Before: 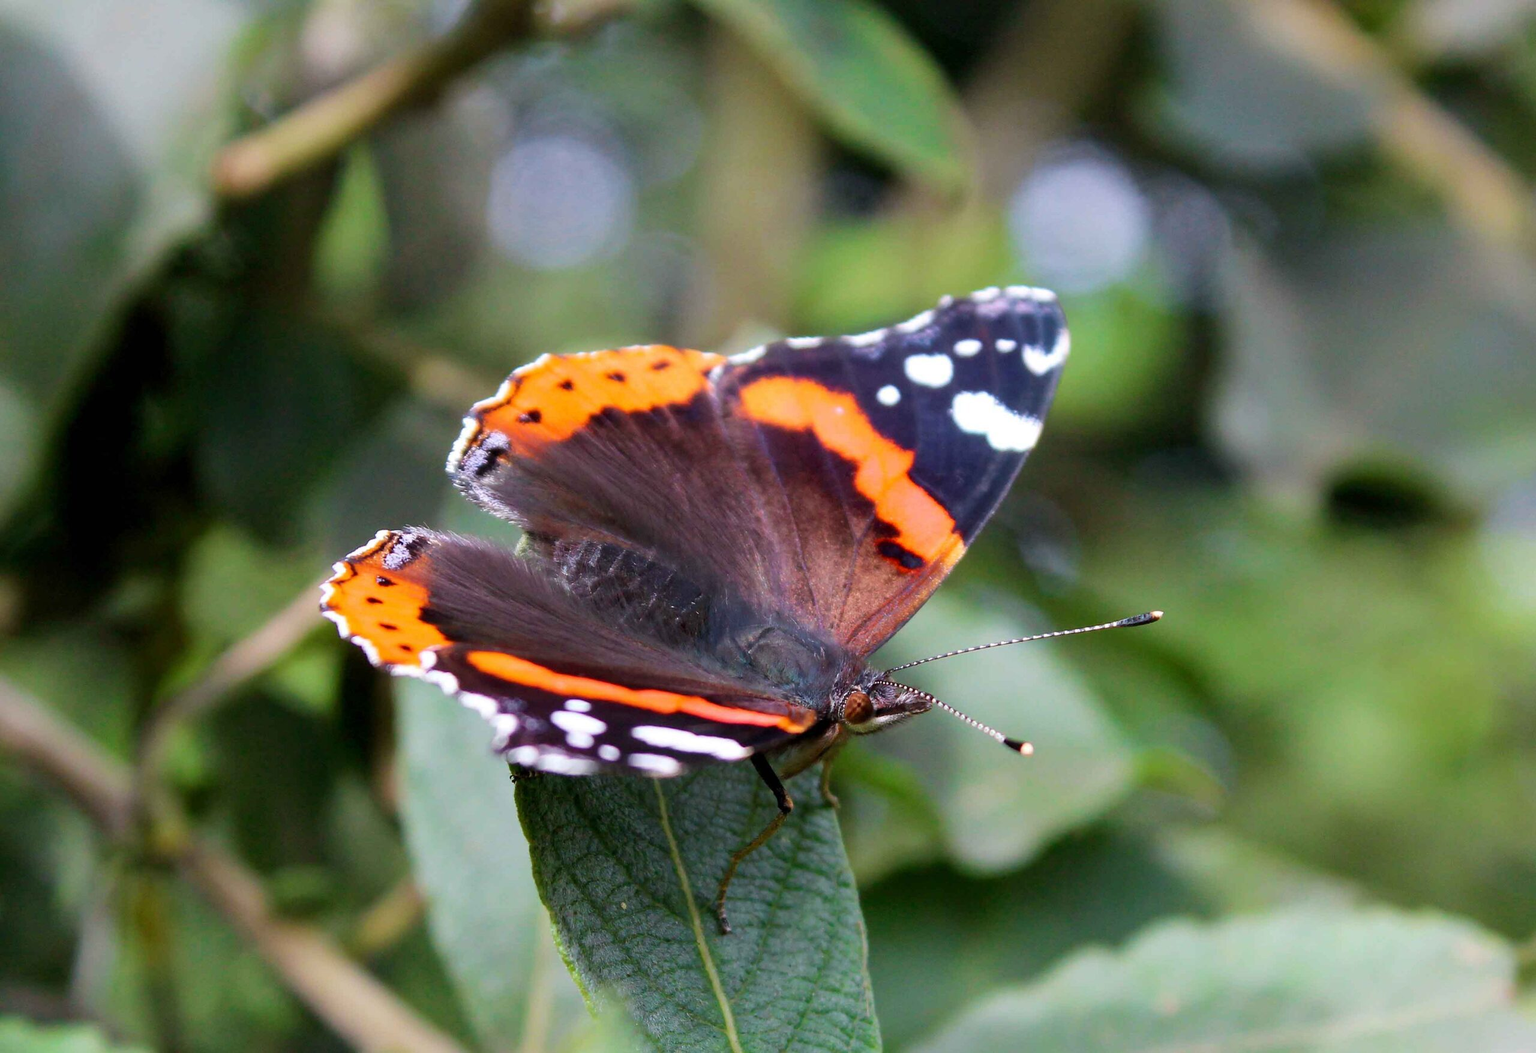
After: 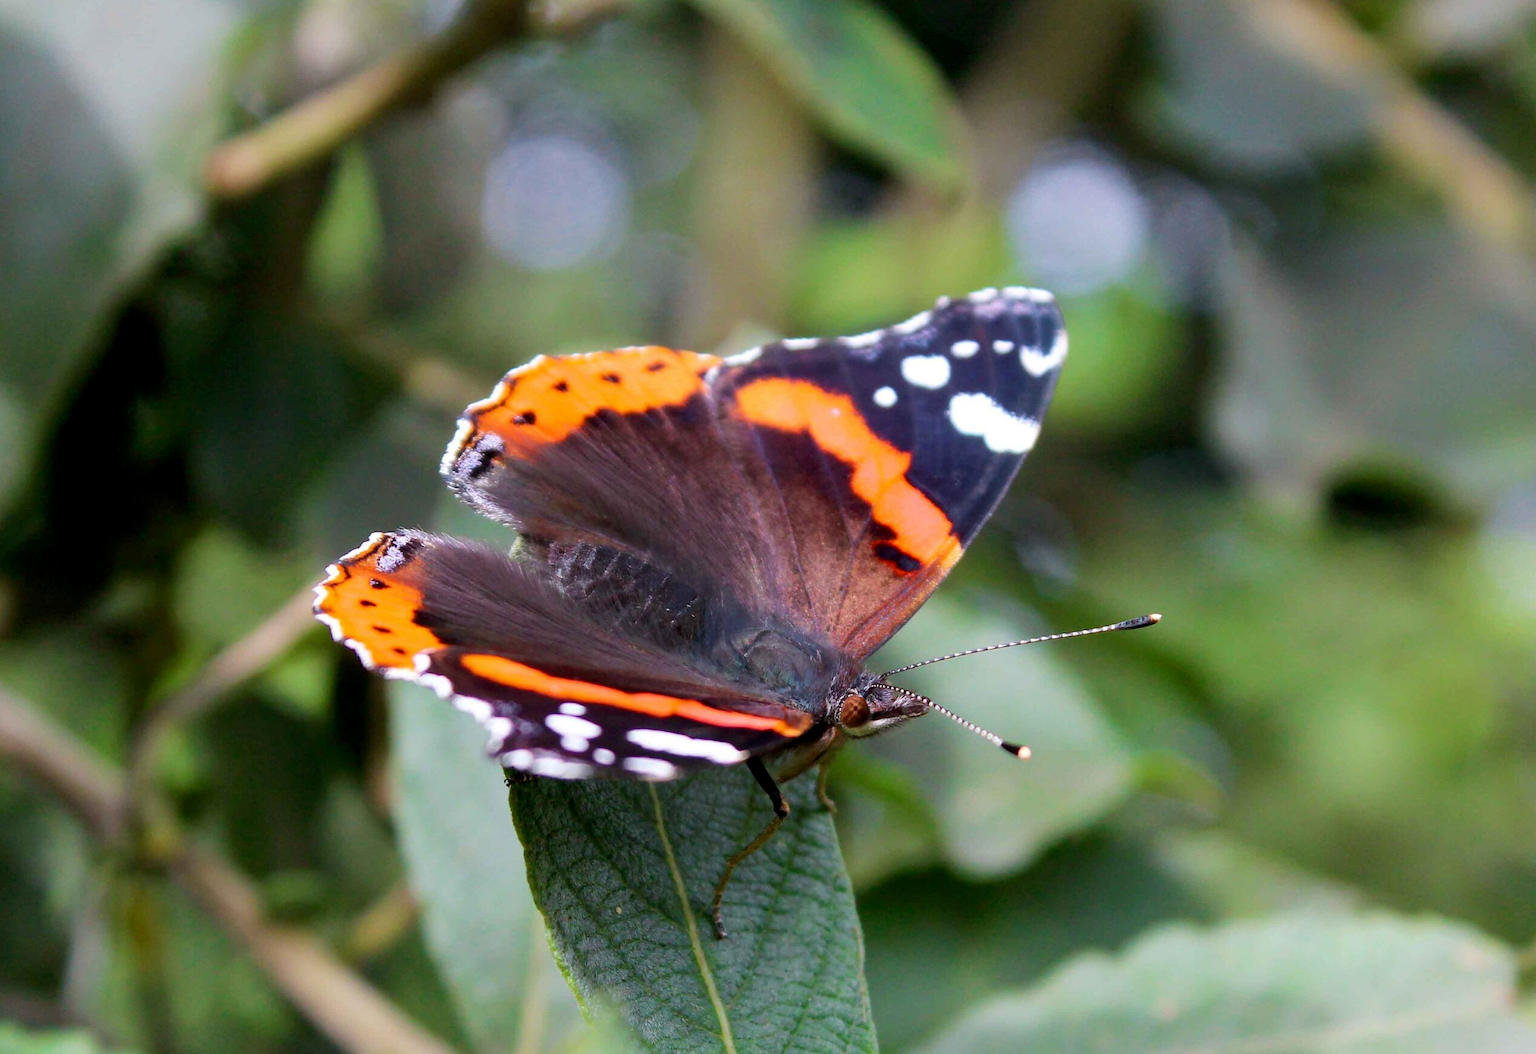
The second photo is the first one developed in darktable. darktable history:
white balance: emerald 1
crop and rotate: left 0.614%, top 0.179%, bottom 0.309%
exposure: black level correction 0.002, compensate highlight preservation false
